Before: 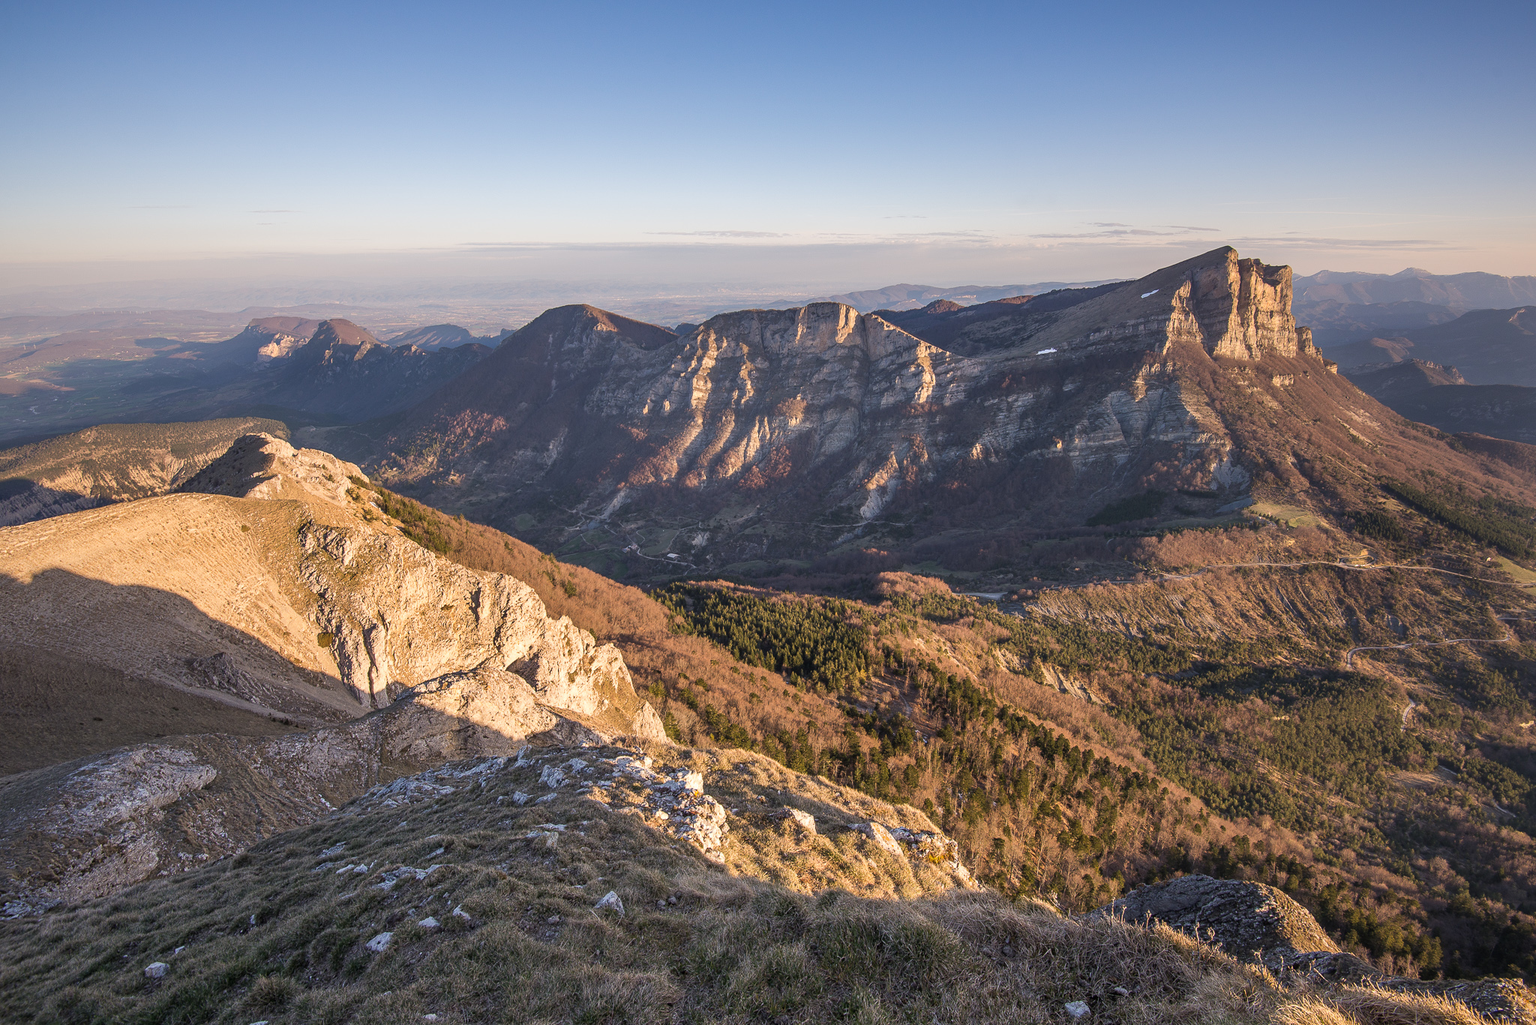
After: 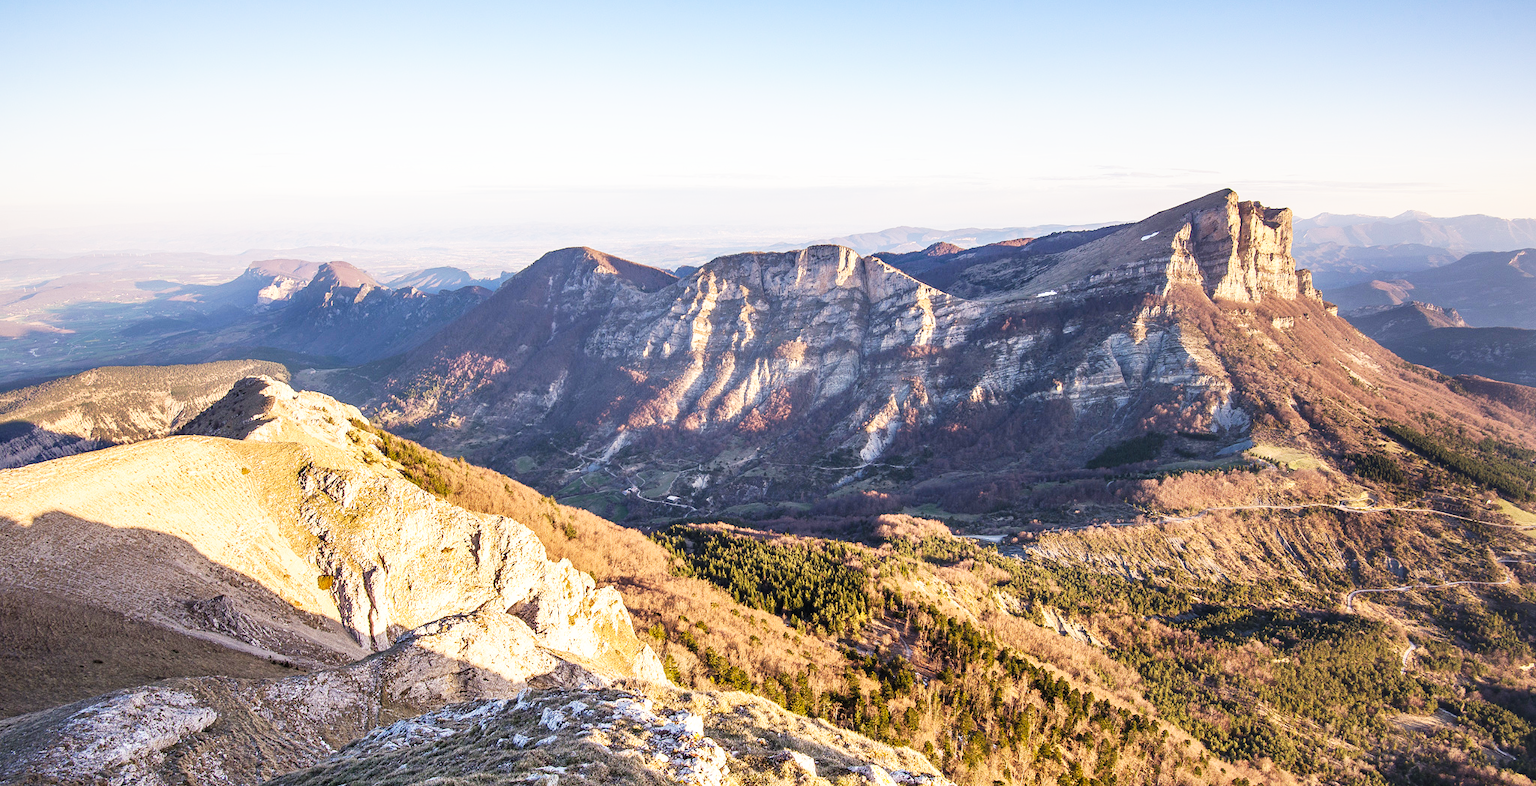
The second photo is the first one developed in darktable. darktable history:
crop: top 5.667%, bottom 17.637%
base curve: curves: ch0 [(0, 0) (0.007, 0.004) (0.027, 0.03) (0.046, 0.07) (0.207, 0.54) (0.442, 0.872) (0.673, 0.972) (1, 1)], preserve colors none
